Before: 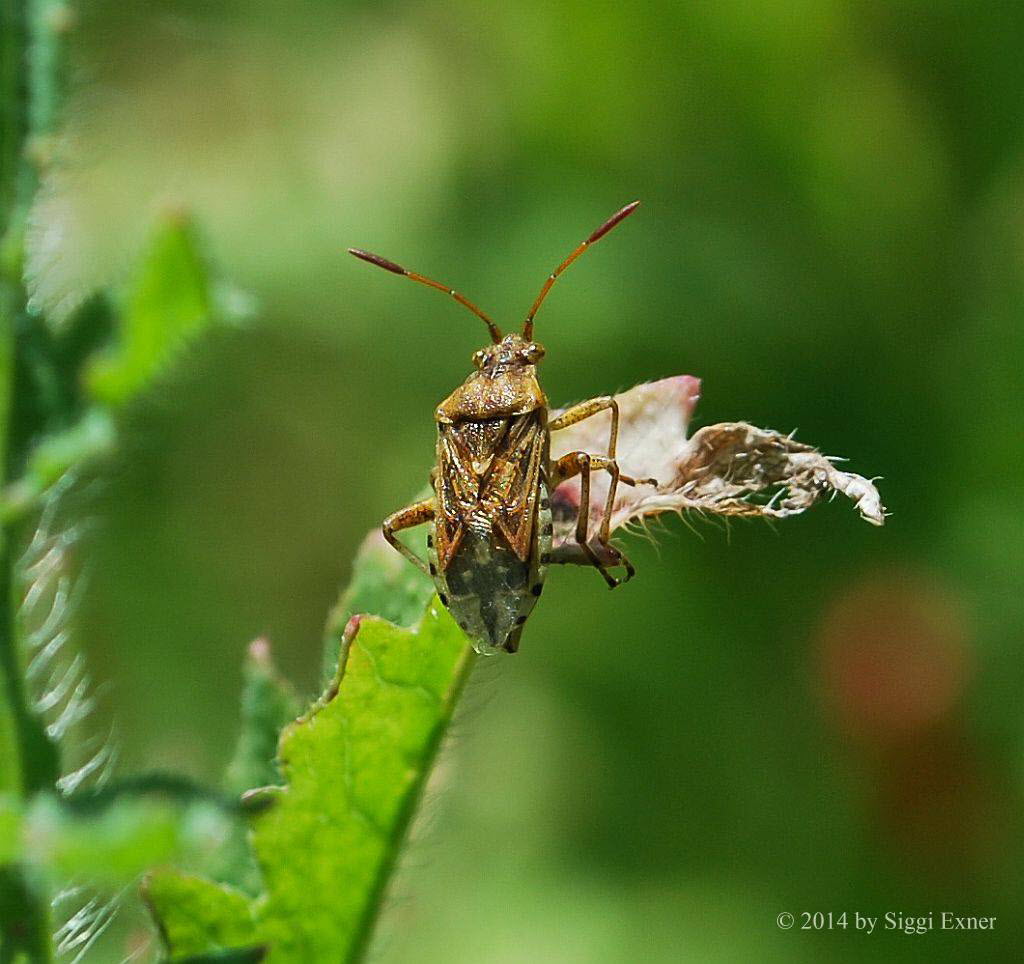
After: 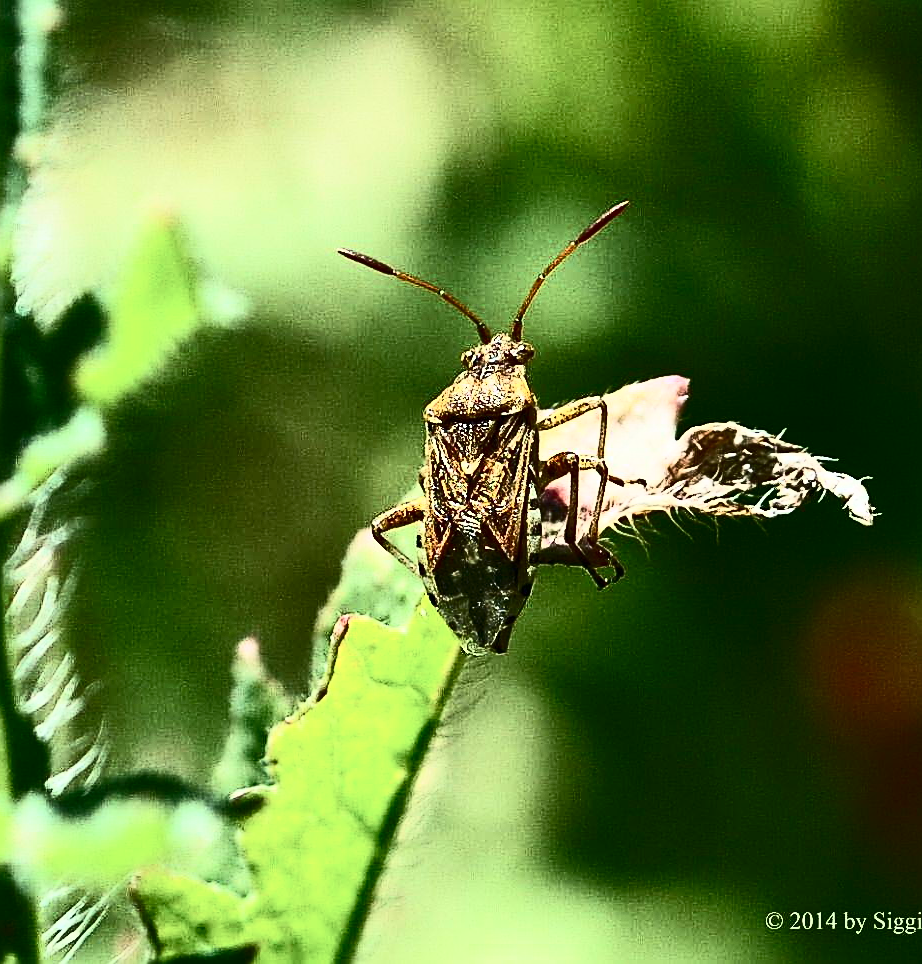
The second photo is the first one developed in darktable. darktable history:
sharpen: on, module defaults
contrast brightness saturation: contrast 0.93, brightness 0.2
crop and rotate: left 1.088%, right 8.807%
